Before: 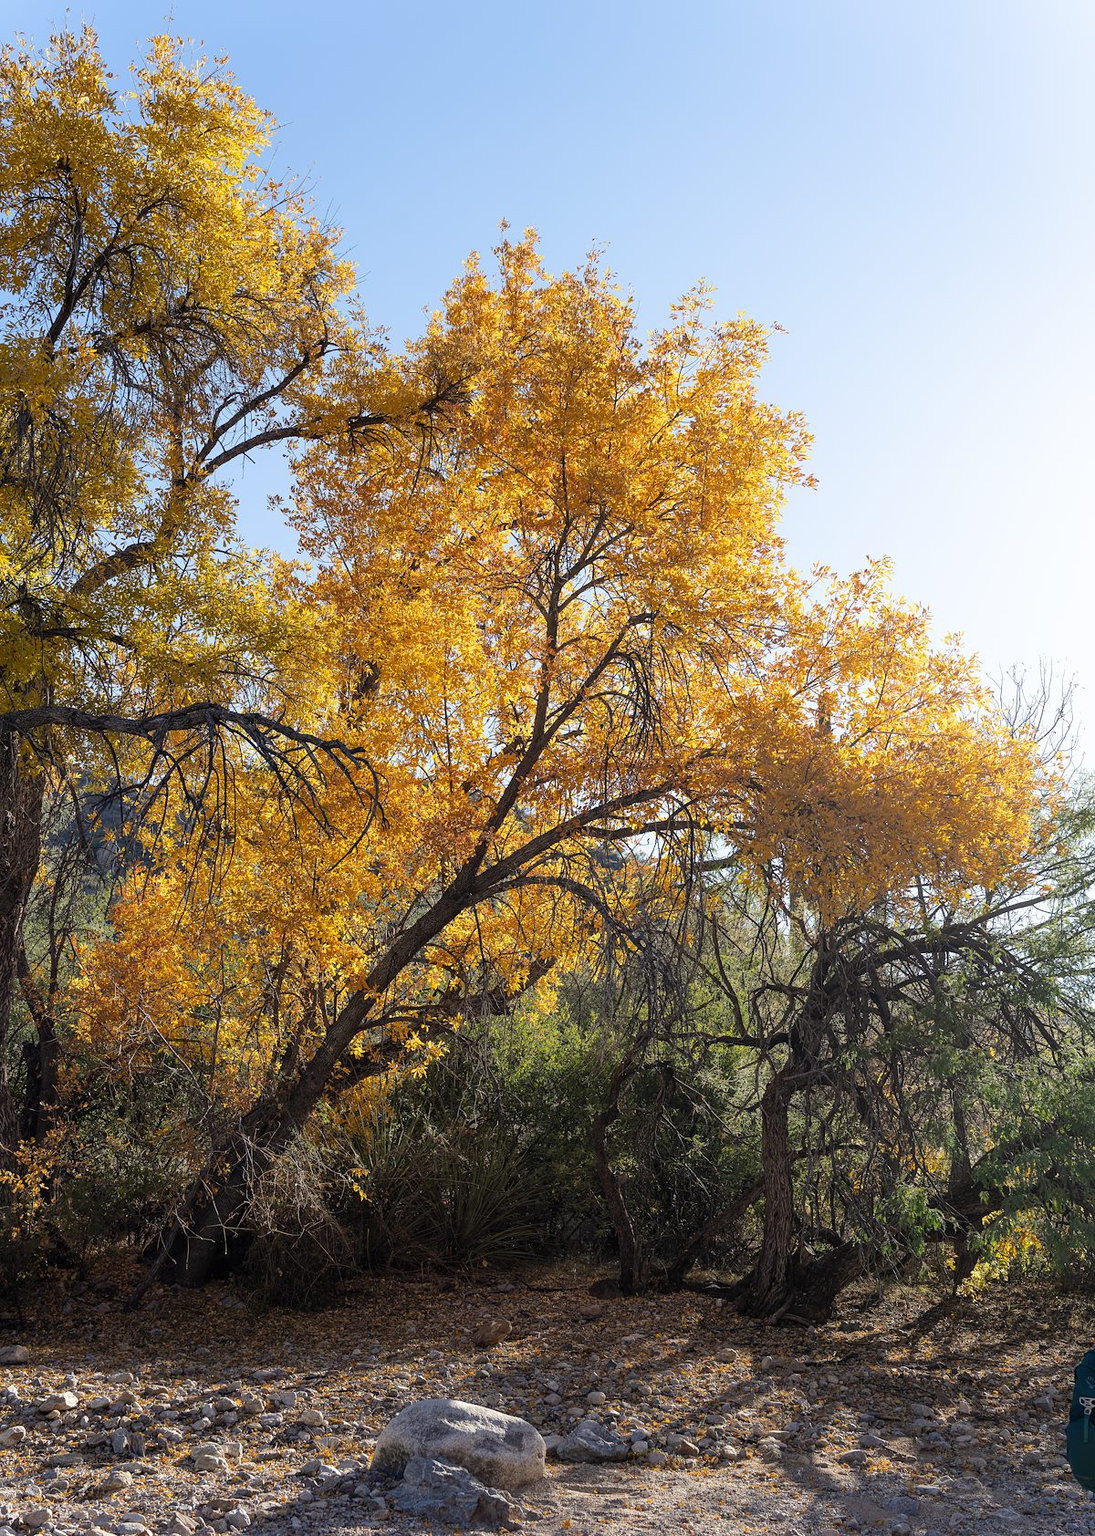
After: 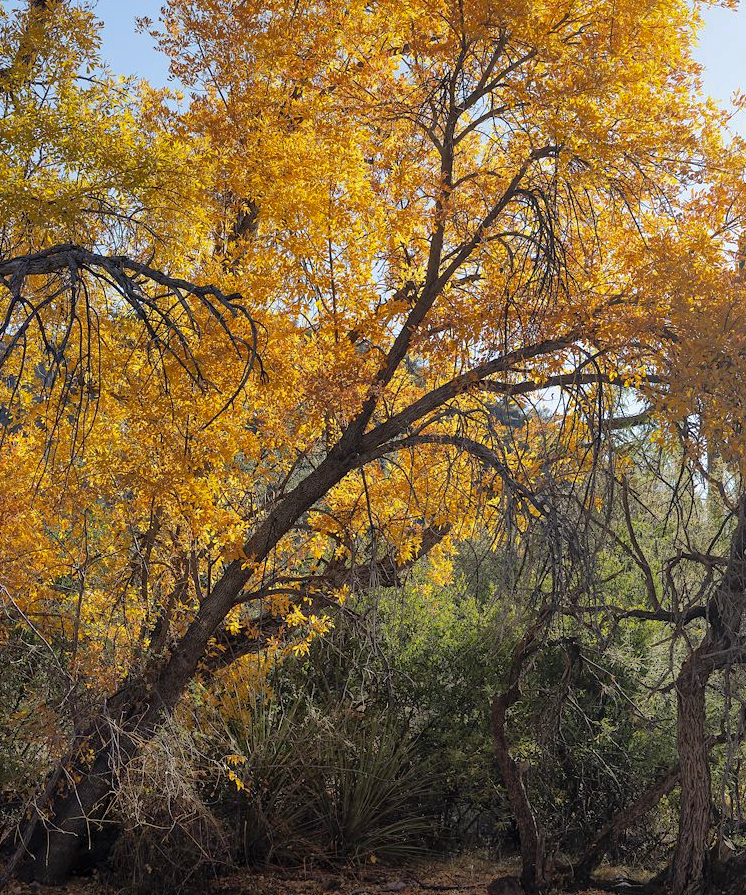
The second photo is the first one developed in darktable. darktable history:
crop: left 13.206%, top 31.249%, right 24.606%, bottom 15.548%
shadows and highlights: on, module defaults
